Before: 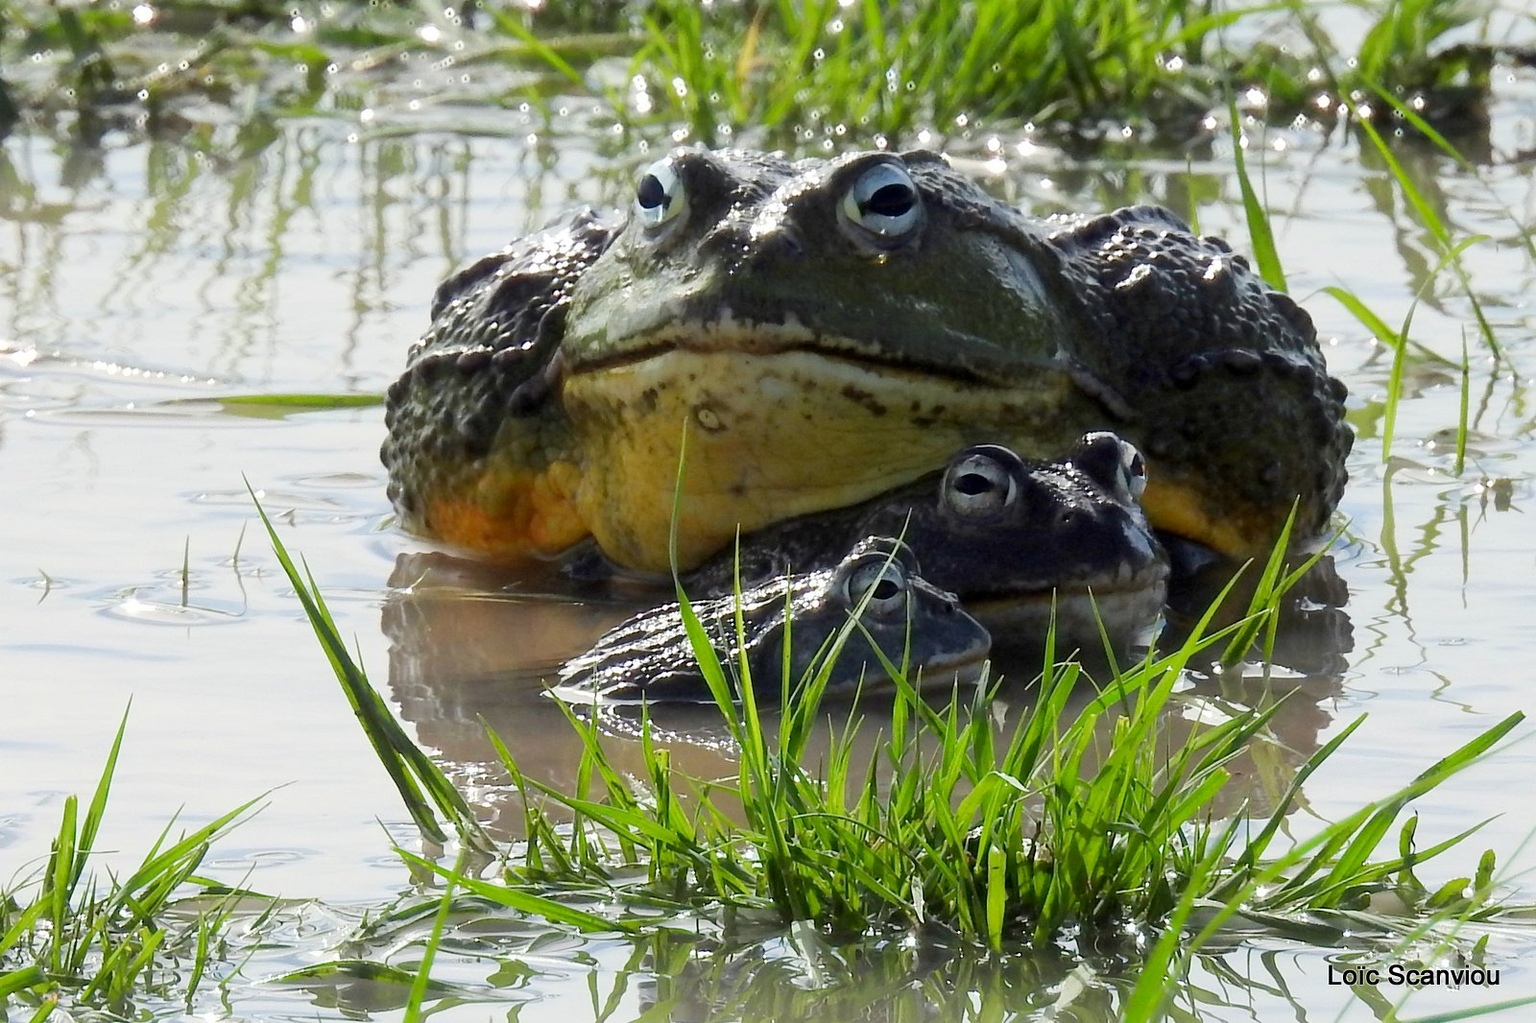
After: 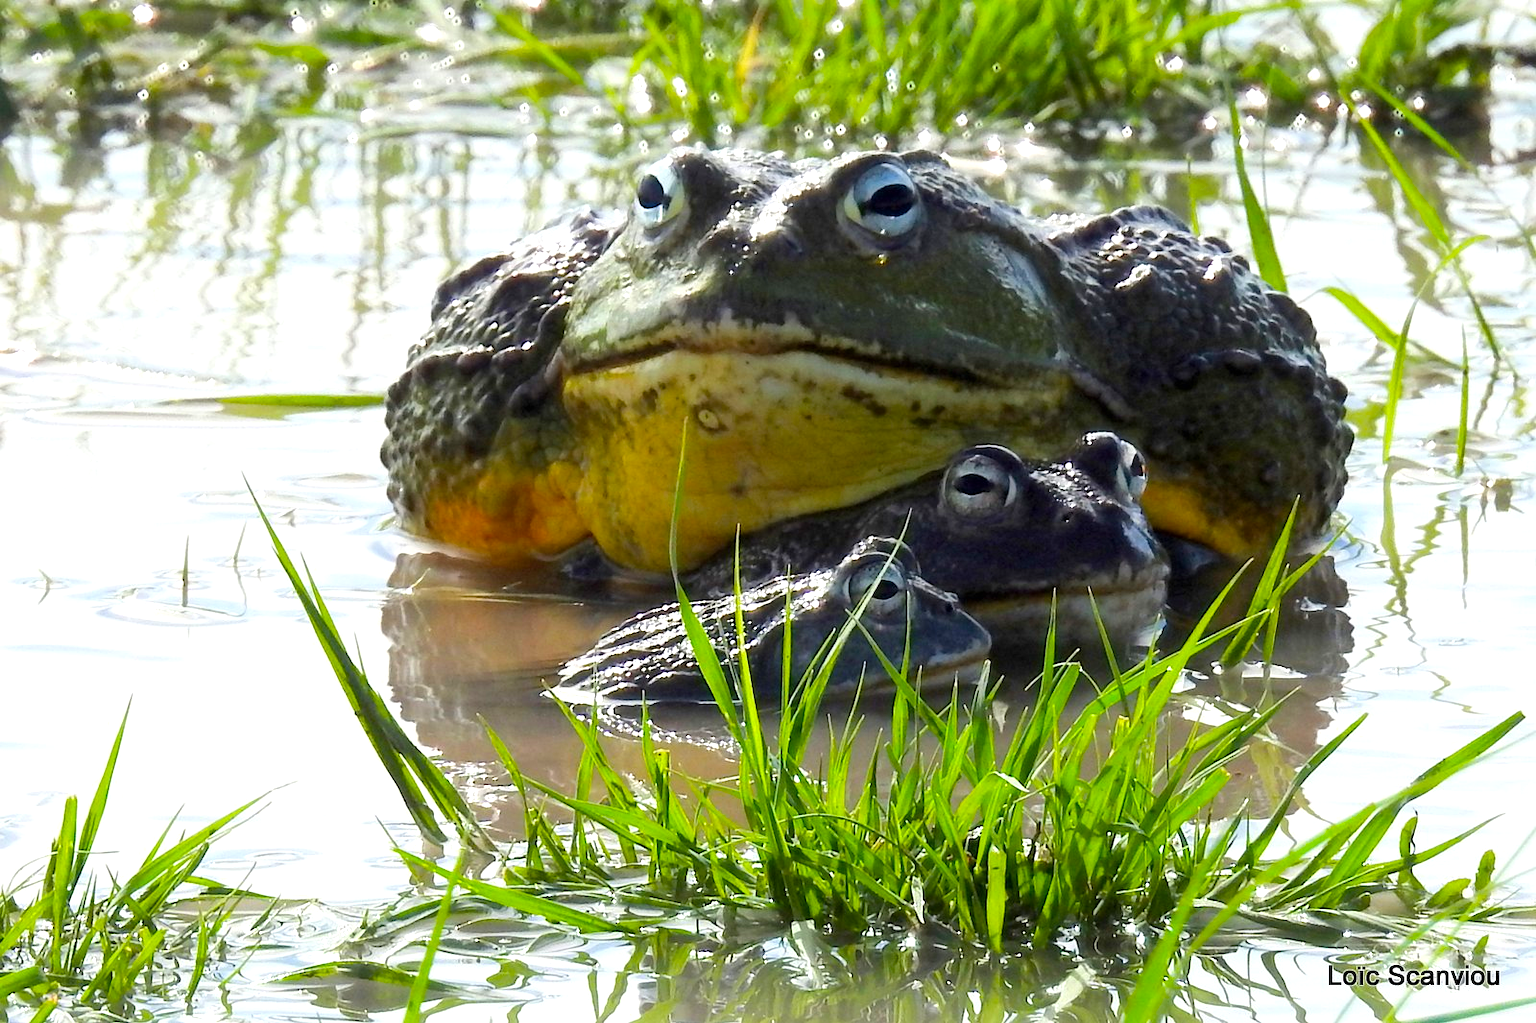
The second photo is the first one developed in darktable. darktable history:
exposure: black level correction 0, exposure 0.5 EV, compensate exposure bias true, compensate highlight preservation false
color balance rgb: perceptual saturation grading › global saturation 20%, global vibrance 20%
